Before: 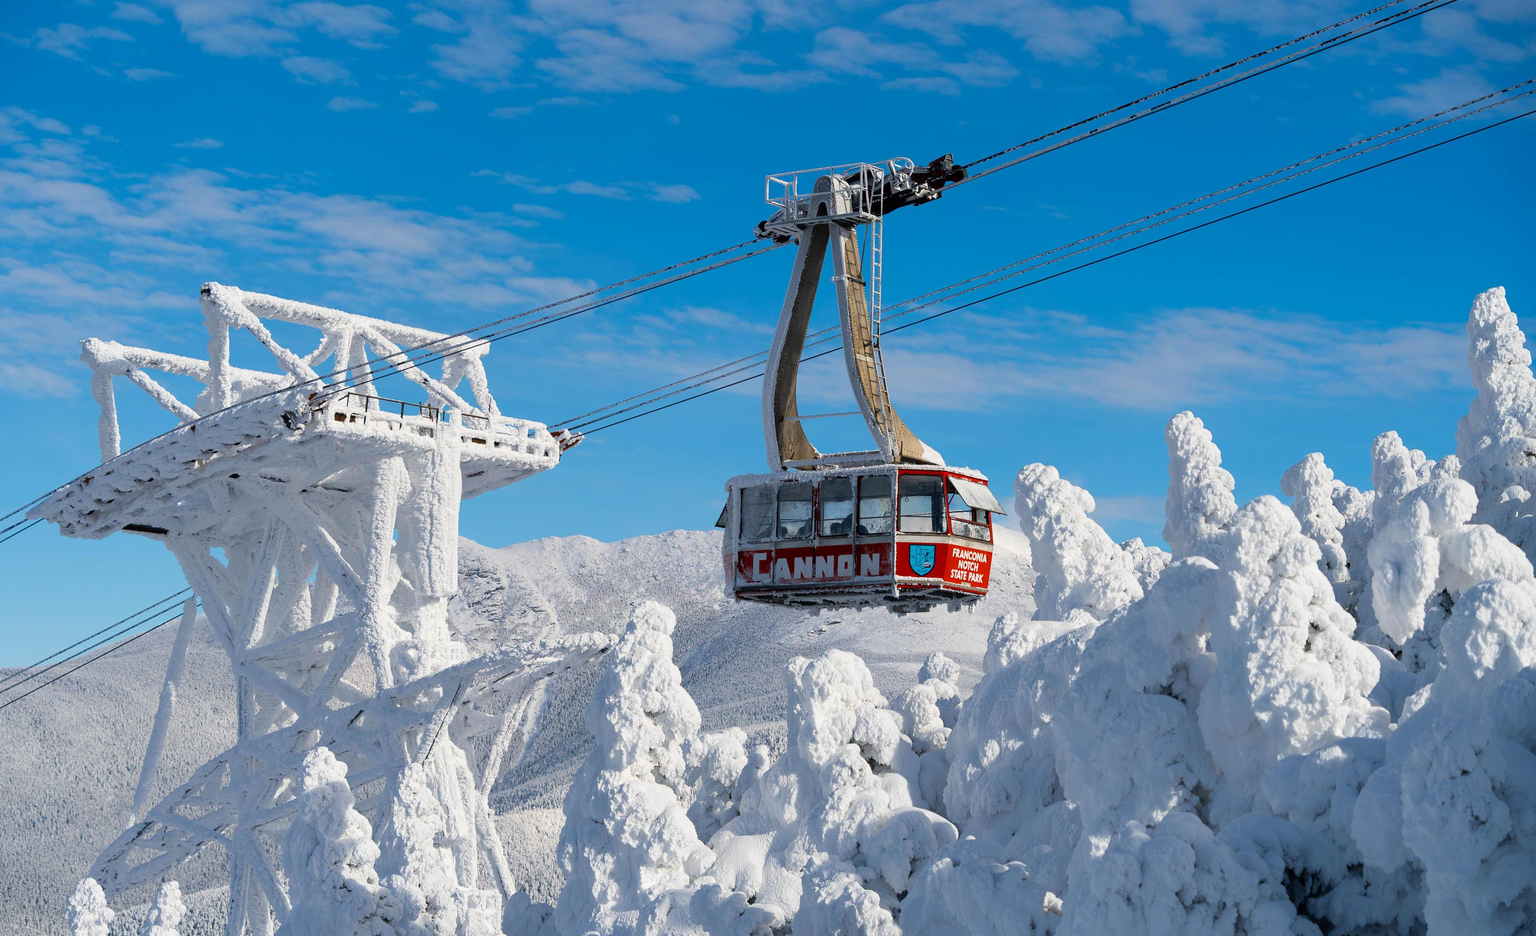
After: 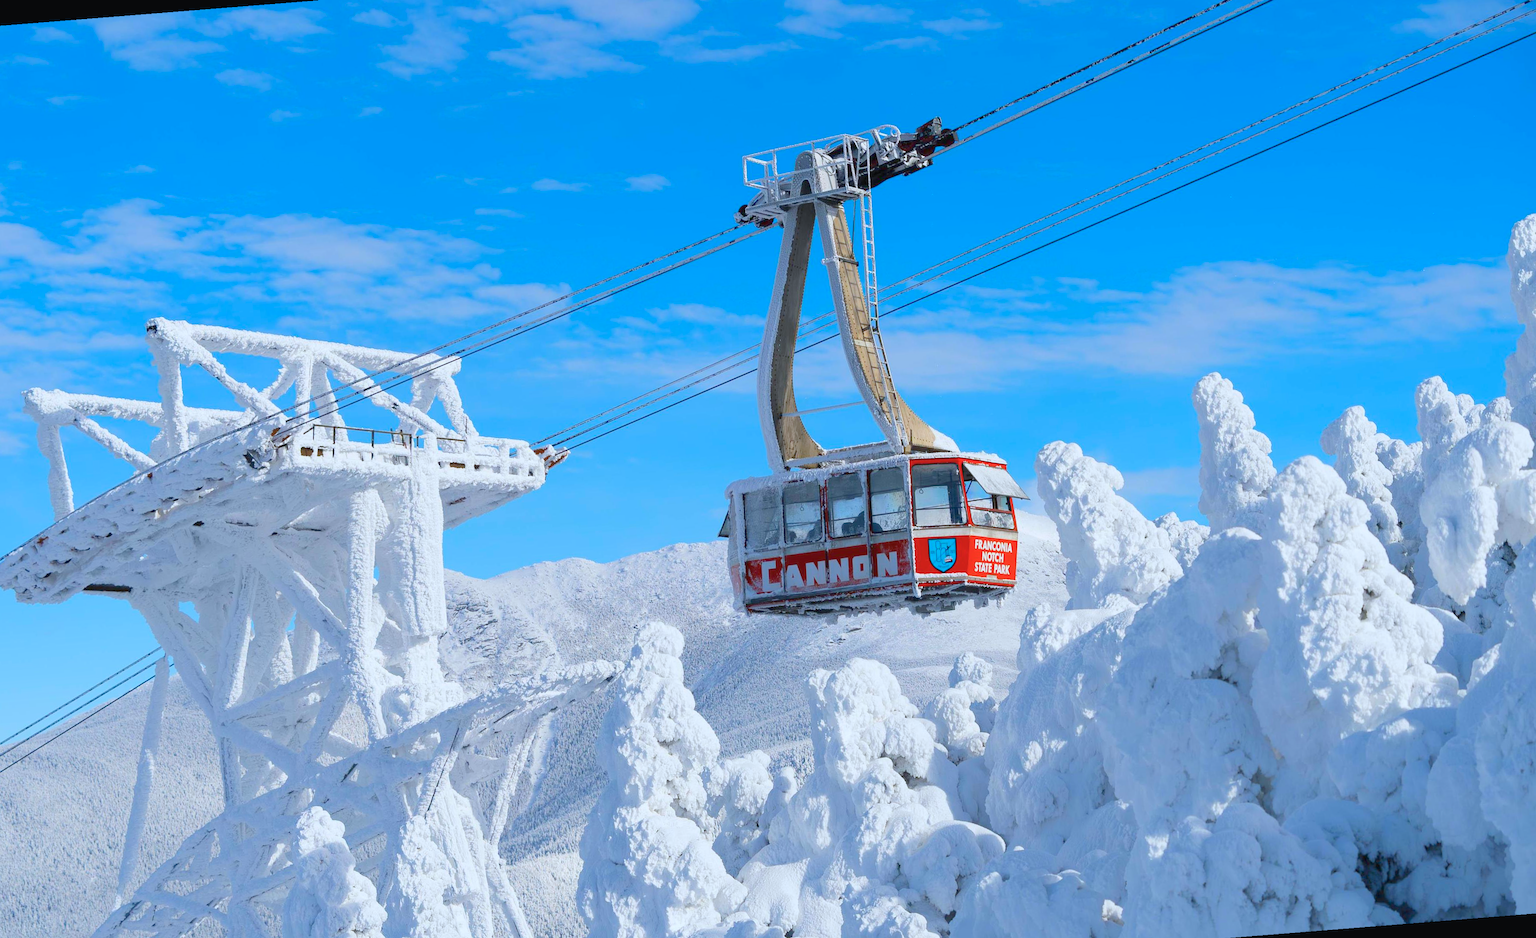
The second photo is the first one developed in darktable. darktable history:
exposure: black level correction 0, exposure 0.95 EV, compensate exposure bias true, compensate highlight preservation false
color correction: saturation 0.98
color balance rgb: contrast -30%
color calibration: illuminant custom, x 0.368, y 0.373, temperature 4330.32 K
rotate and perspective: rotation -4.57°, crop left 0.054, crop right 0.944, crop top 0.087, crop bottom 0.914
